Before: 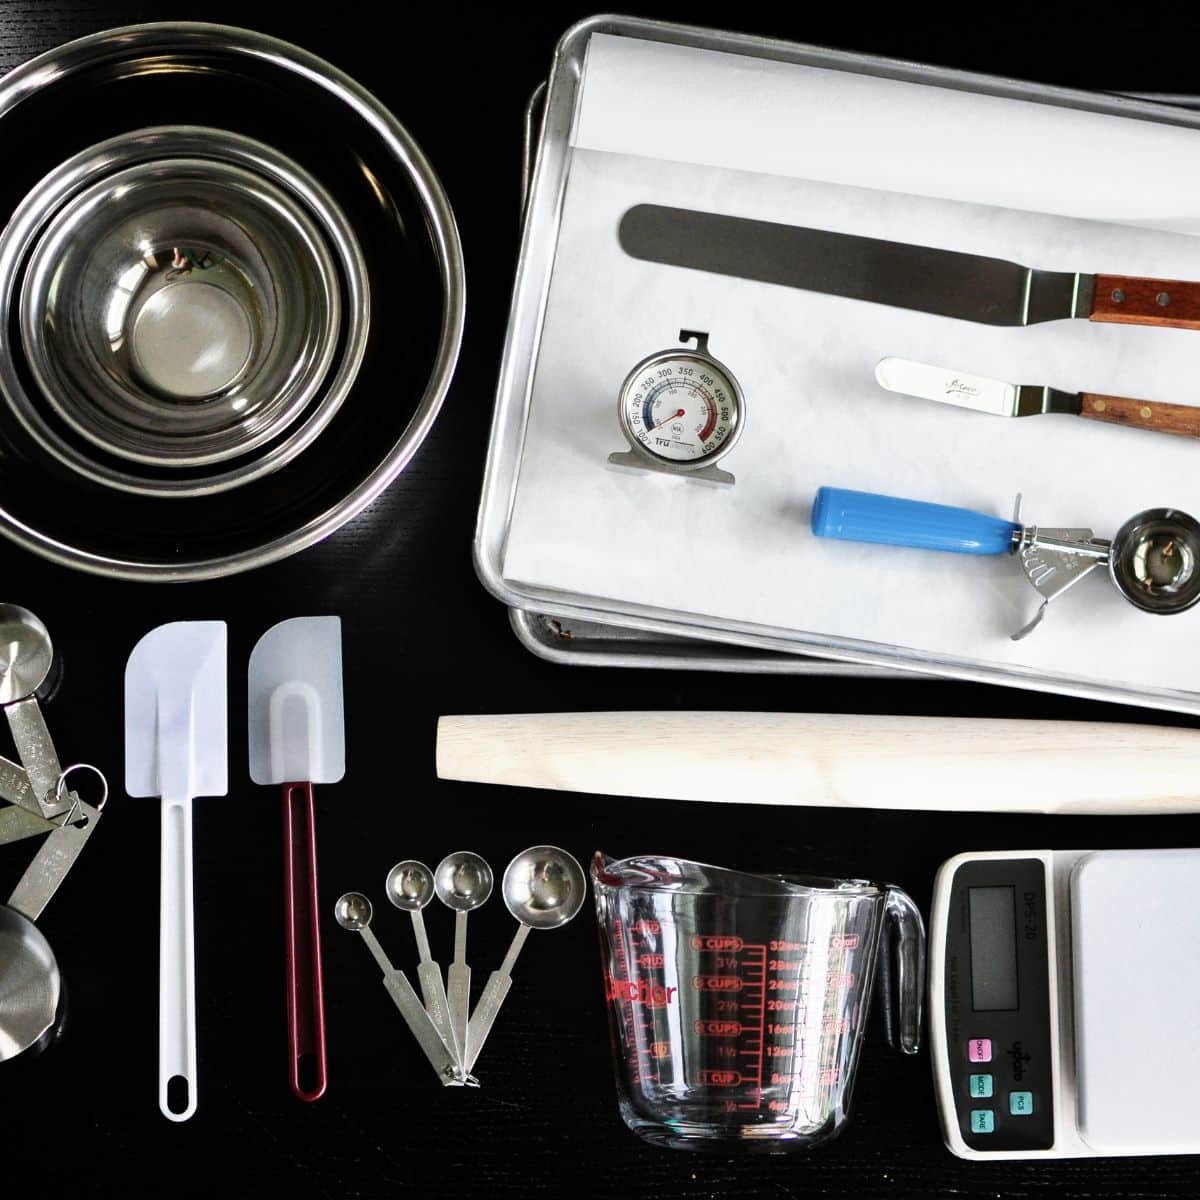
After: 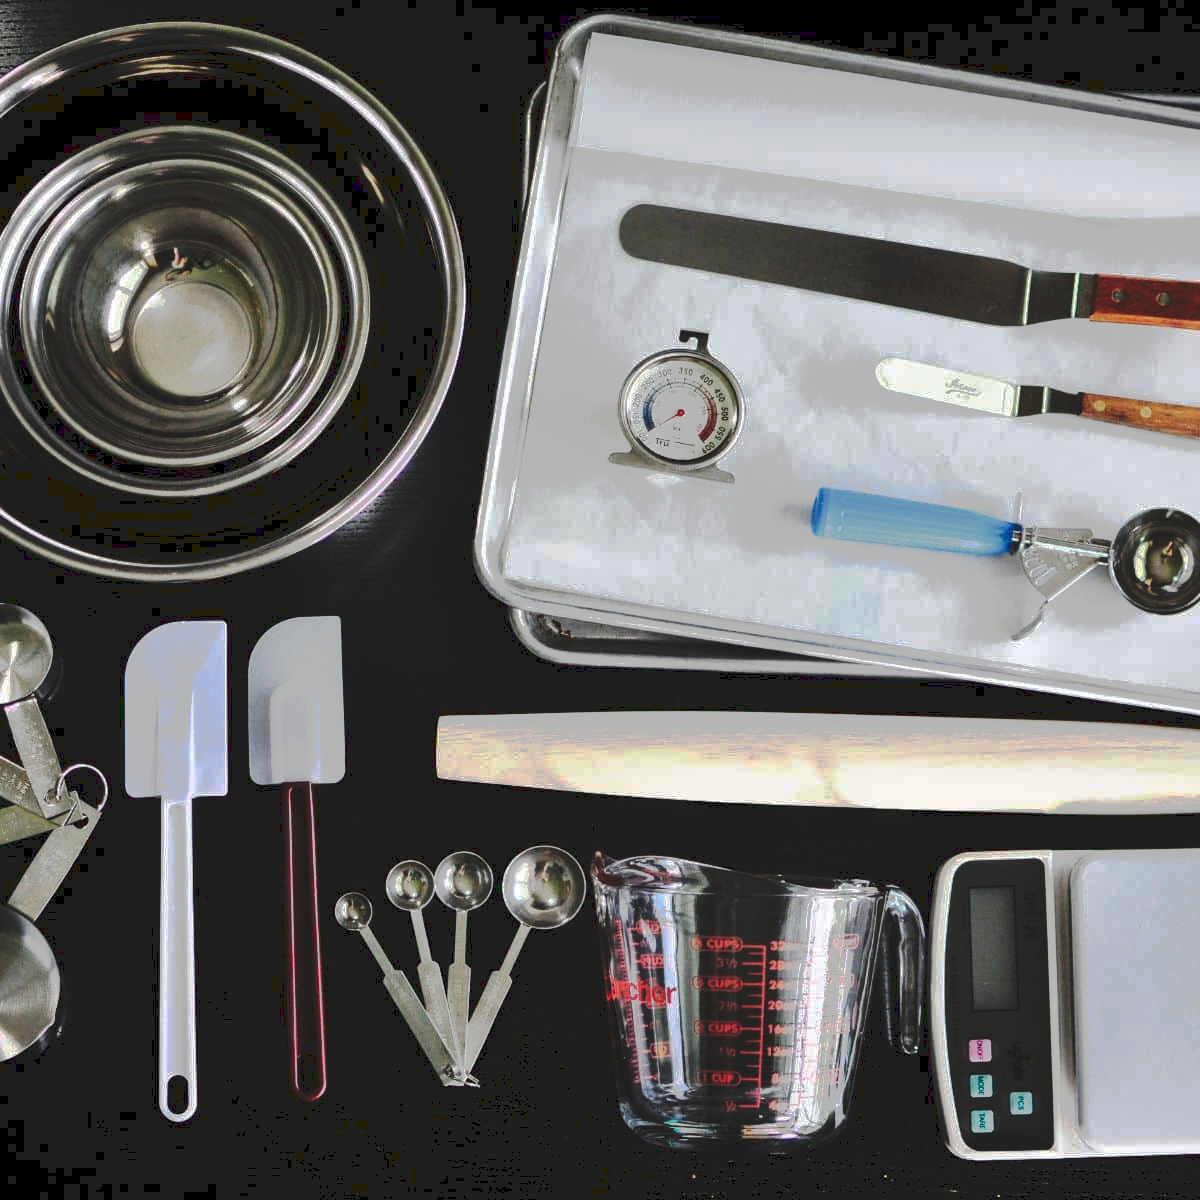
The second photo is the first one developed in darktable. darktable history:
tone curve: curves: ch0 [(0, 0) (0.003, 0.118) (0.011, 0.118) (0.025, 0.122) (0.044, 0.131) (0.069, 0.142) (0.1, 0.155) (0.136, 0.168) (0.177, 0.183) (0.224, 0.216) (0.277, 0.265) (0.335, 0.337) (0.399, 0.415) (0.468, 0.506) (0.543, 0.586) (0.623, 0.665) (0.709, 0.716) (0.801, 0.737) (0.898, 0.744) (1, 1)], preserve colors none
